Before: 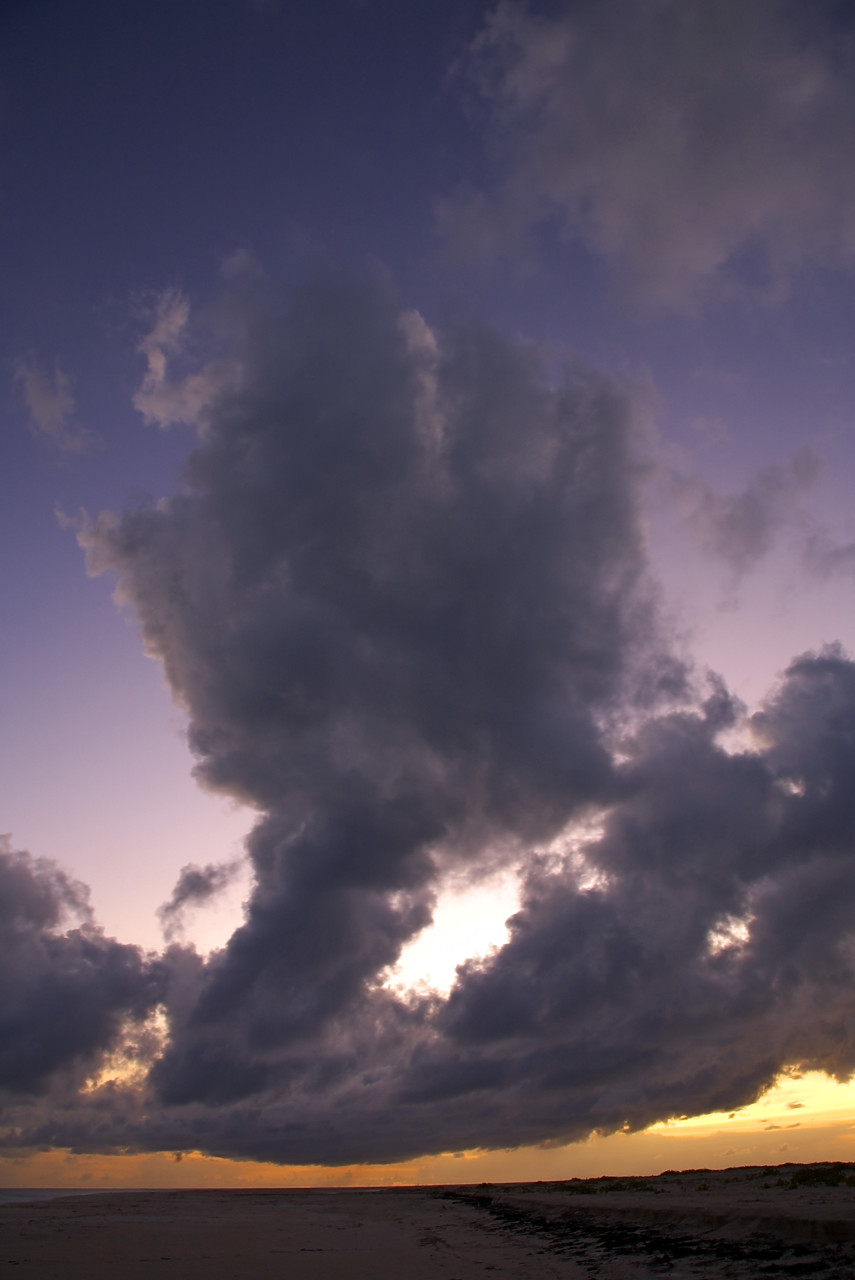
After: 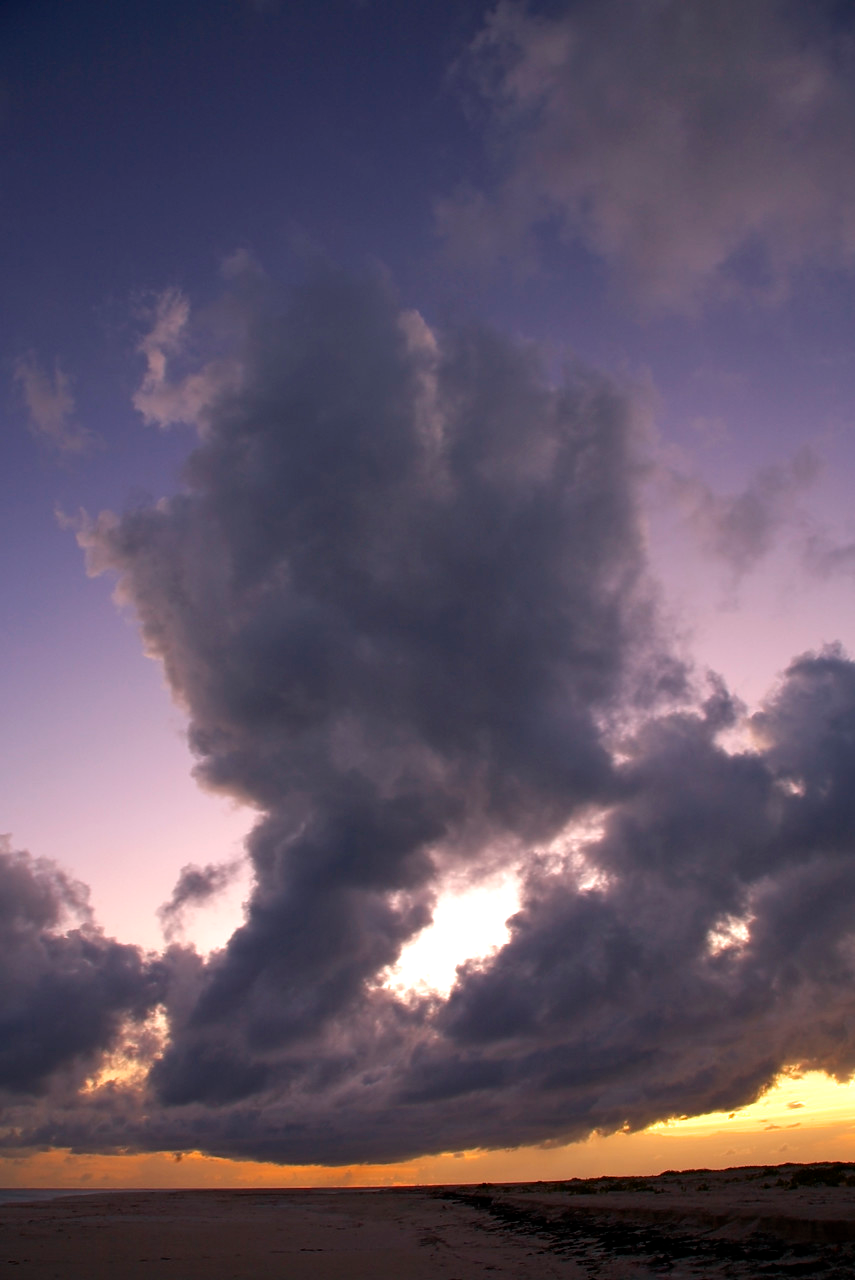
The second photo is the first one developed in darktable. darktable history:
tone equalizer: smoothing diameter 2.08%, edges refinement/feathering 20.71, mask exposure compensation -1.57 EV, filter diffusion 5
exposure: exposure 0.208 EV, compensate highlight preservation false
